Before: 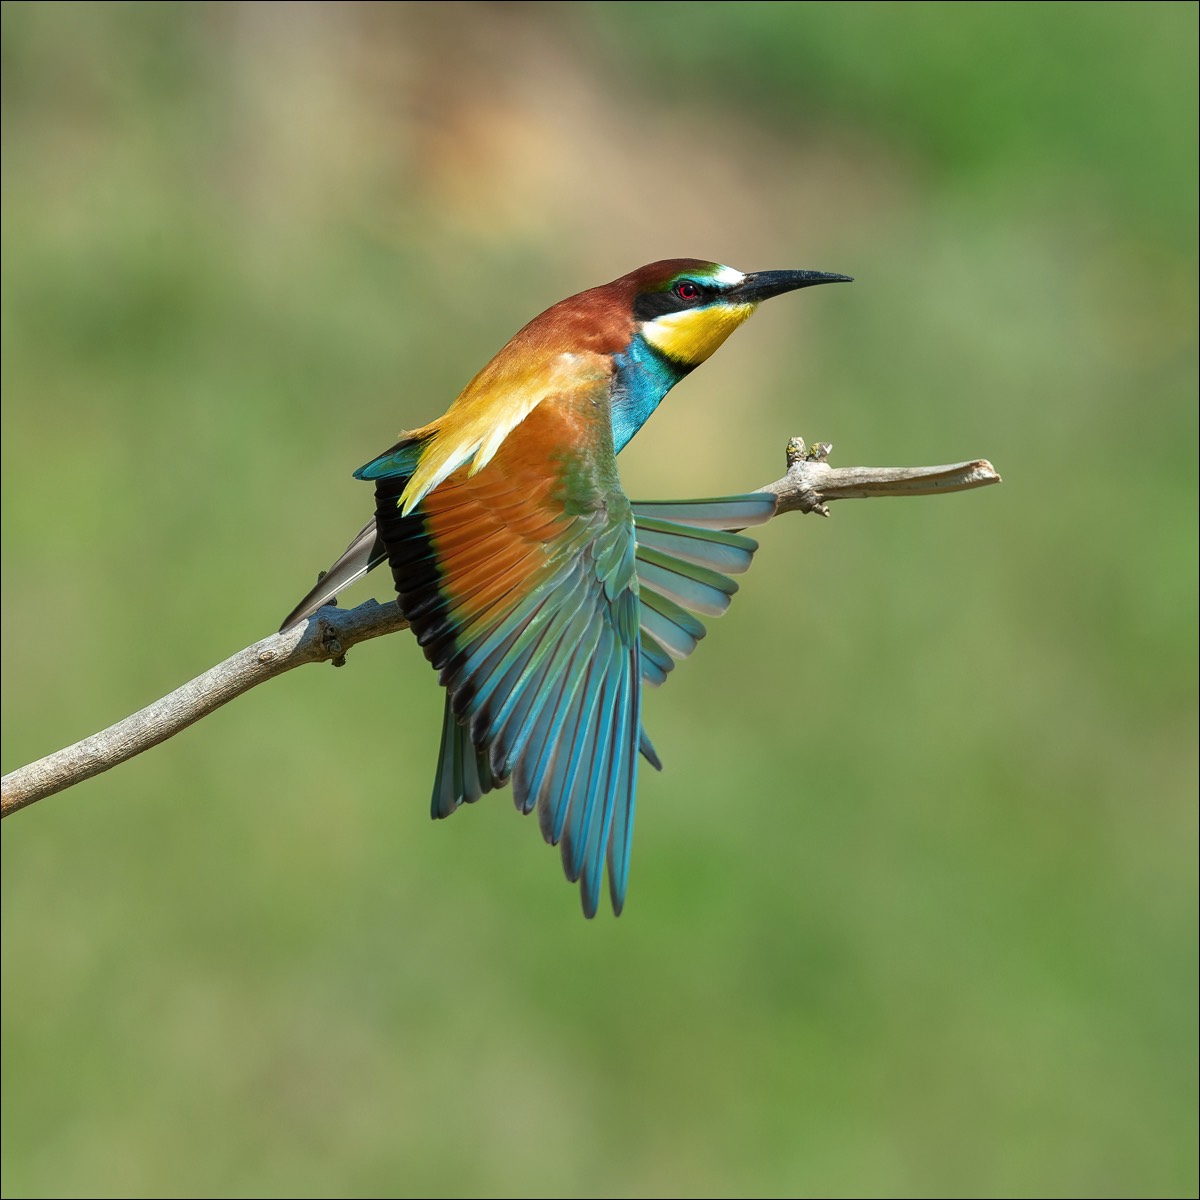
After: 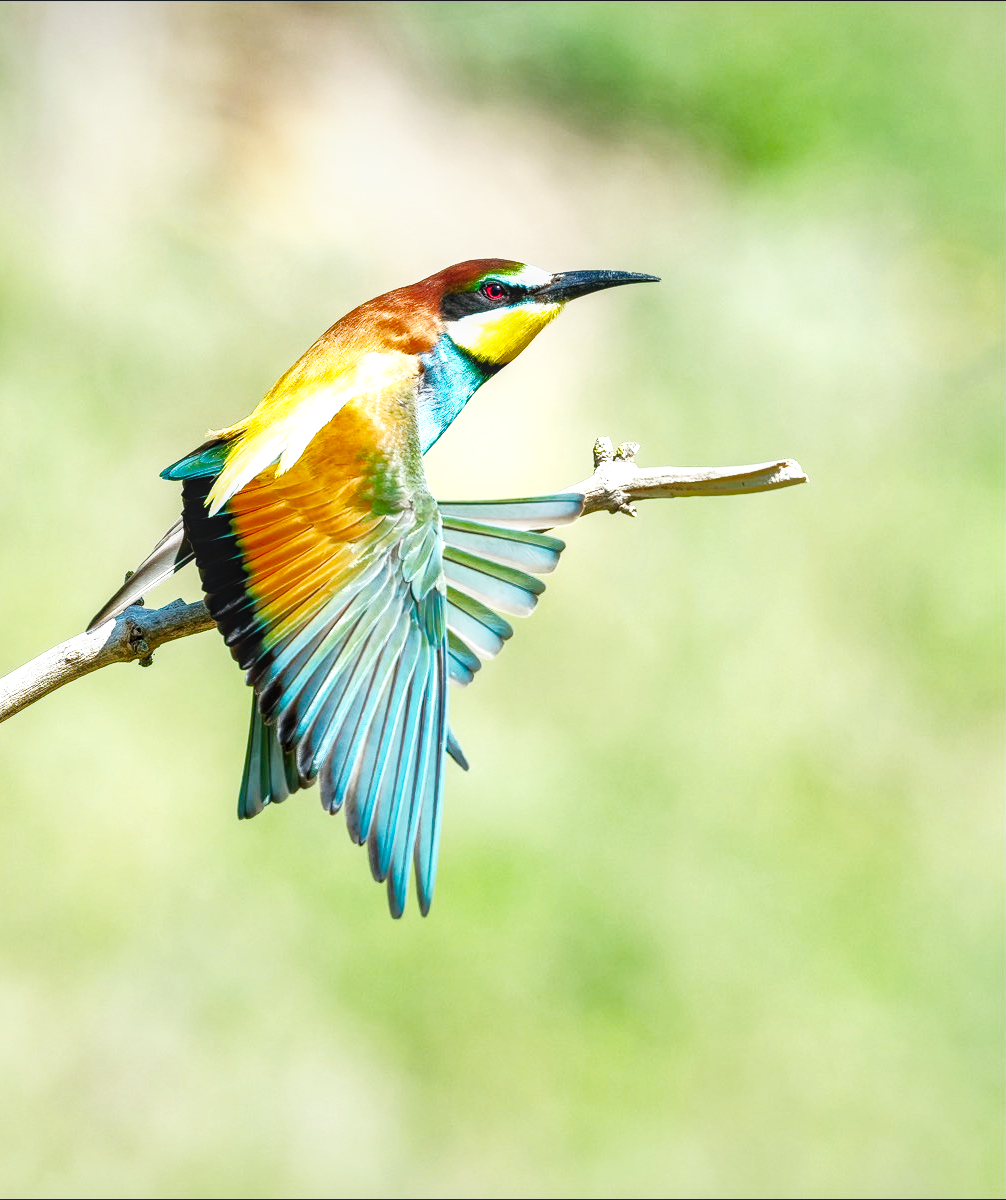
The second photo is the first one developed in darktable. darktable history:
local contrast: on, module defaults
base curve: curves: ch0 [(0, 0.003) (0.001, 0.002) (0.006, 0.004) (0.02, 0.022) (0.048, 0.086) (0.094, 0.234) (0.162, 0.431) (0.258, 0.629) (0.385, 0.8) (0.548, 0.918) (0.751, 0.988) (1, 1)], preserve colors none
crop: left 16.145%
shadows and highlights: on, module defaults
tone equalizer: -8 EV -0.75 EV, -7 EV -0.7 EV, -6 EV -0.6 EV, -5 EV -0.4 EV, -3 EV 0.4 EV, -2 EV 0.6 EV, -1 EV 0.7 EV, +0 EV 0.75 EV, edges refinement/feathering 500, mask exposure compensation -1.57 EV, preserve details no
white balance: red 0.98, blue 1.034
